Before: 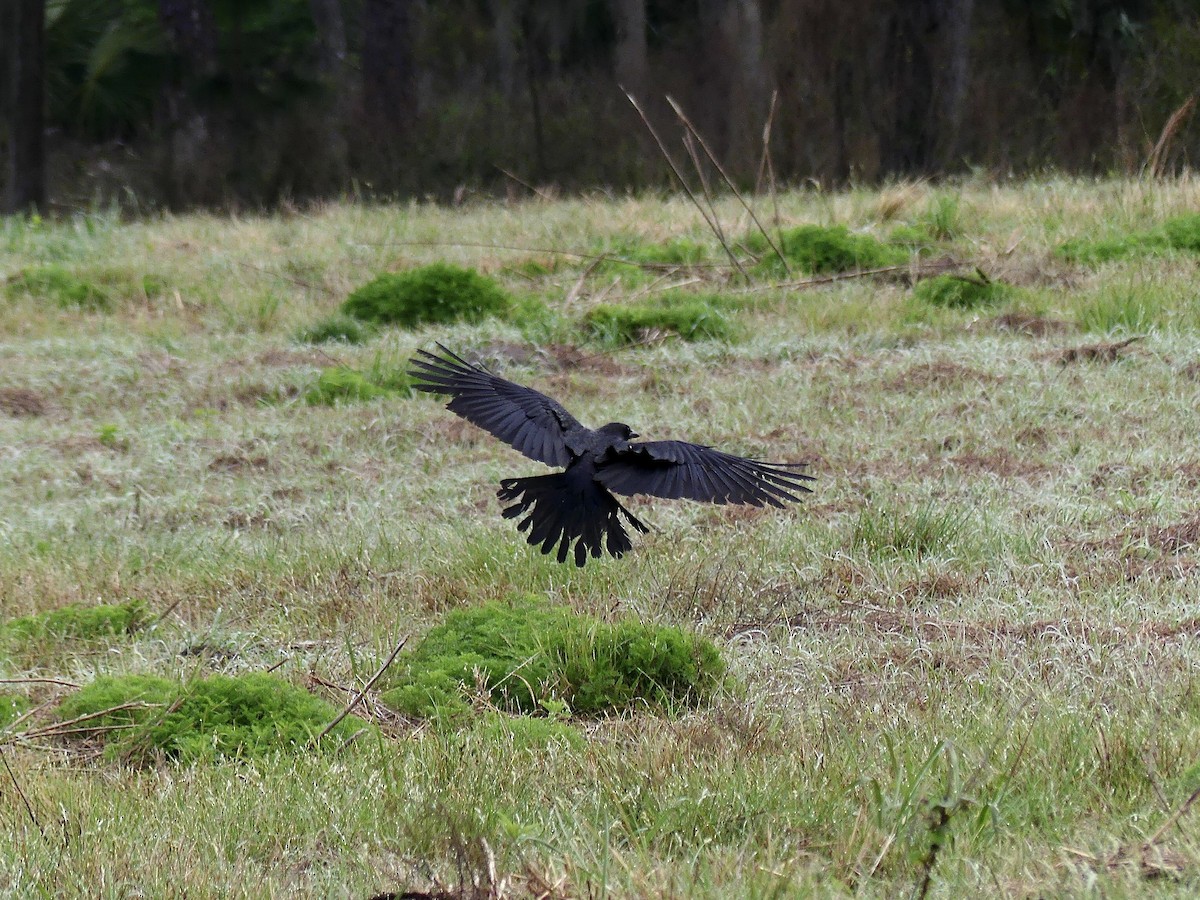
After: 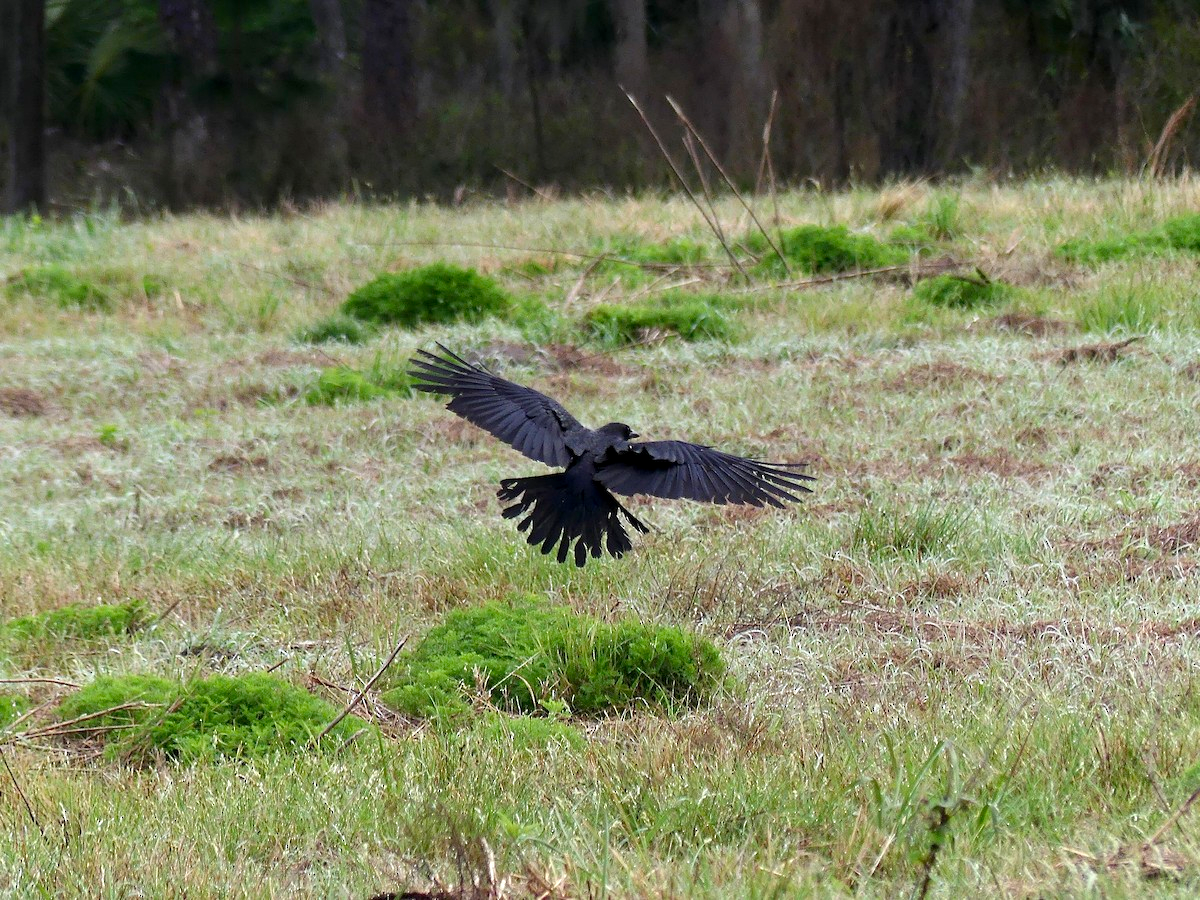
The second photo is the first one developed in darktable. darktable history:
exposure: black level correction 0.002, exposure 0.298 EV, compensate highlight preservation false
